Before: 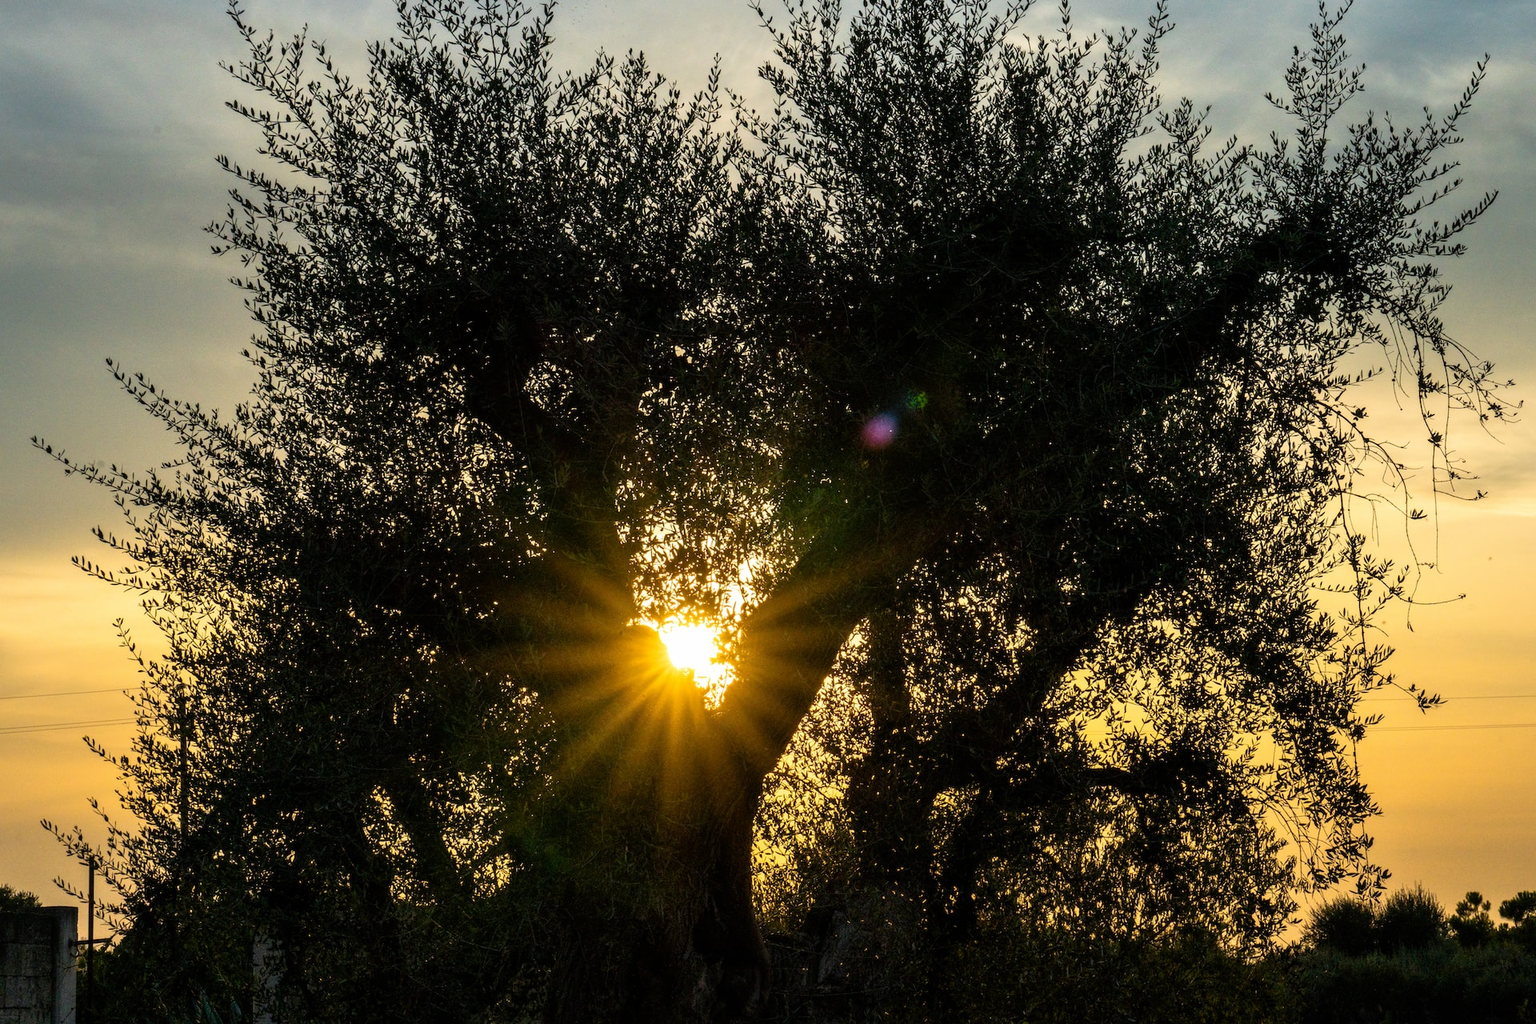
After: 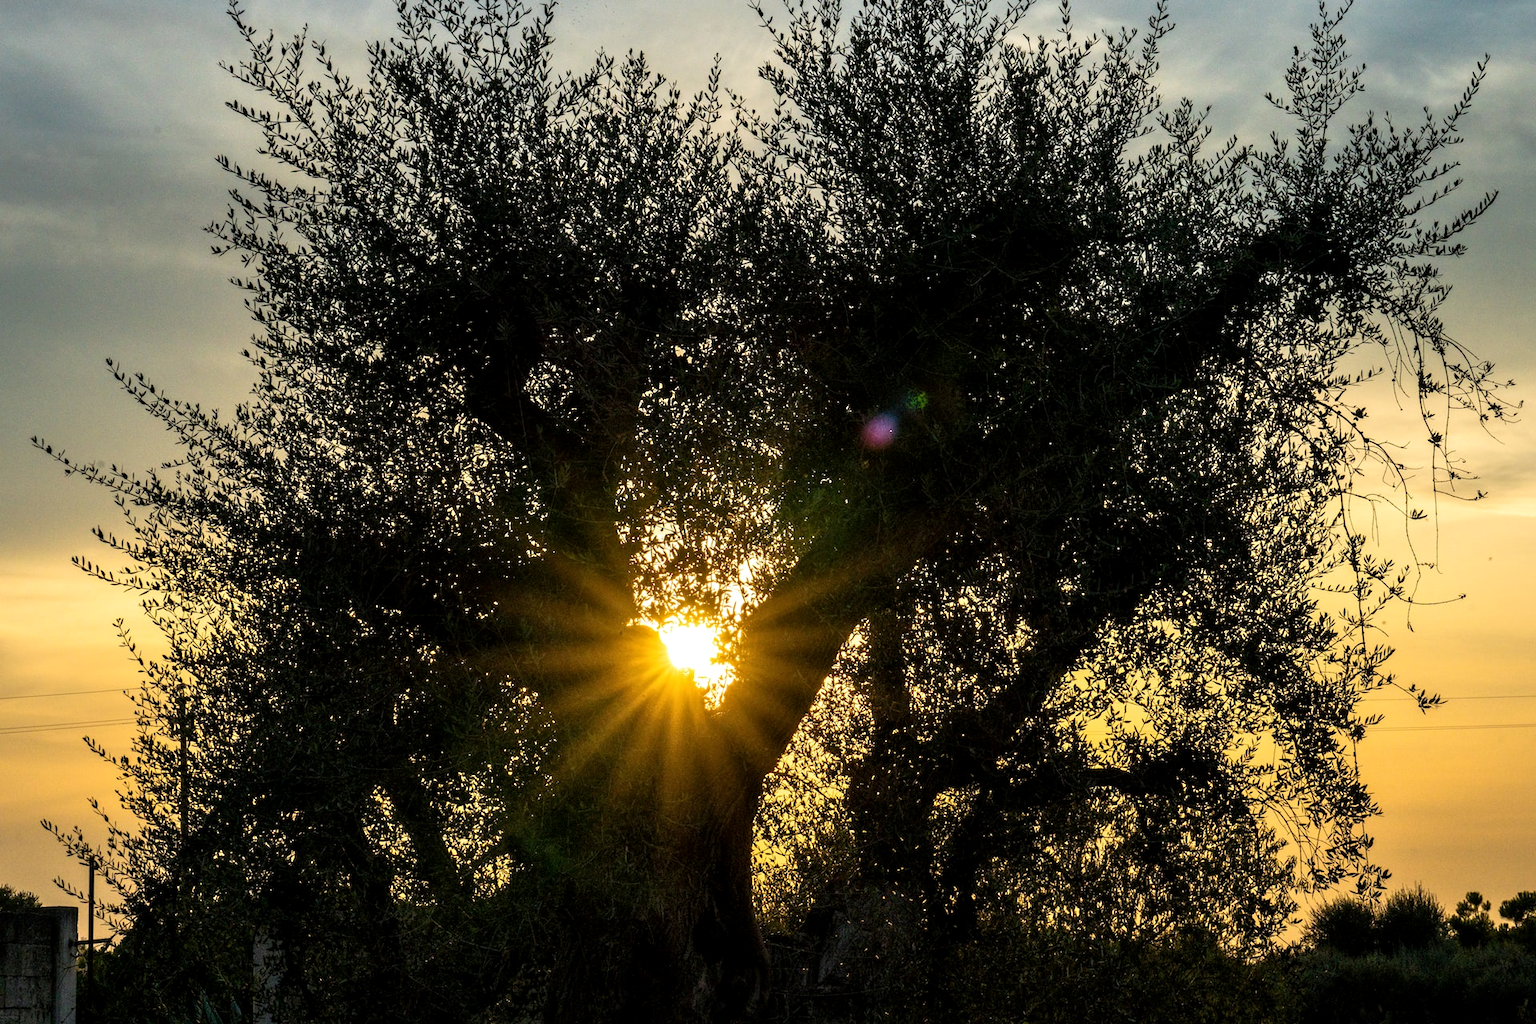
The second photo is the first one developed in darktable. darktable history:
local contrast: highlights 100%, shadows 100%, detail 120%, midtone range 0.2
sharpen: radius 5.325, amount 0.312, threshold 26.433
